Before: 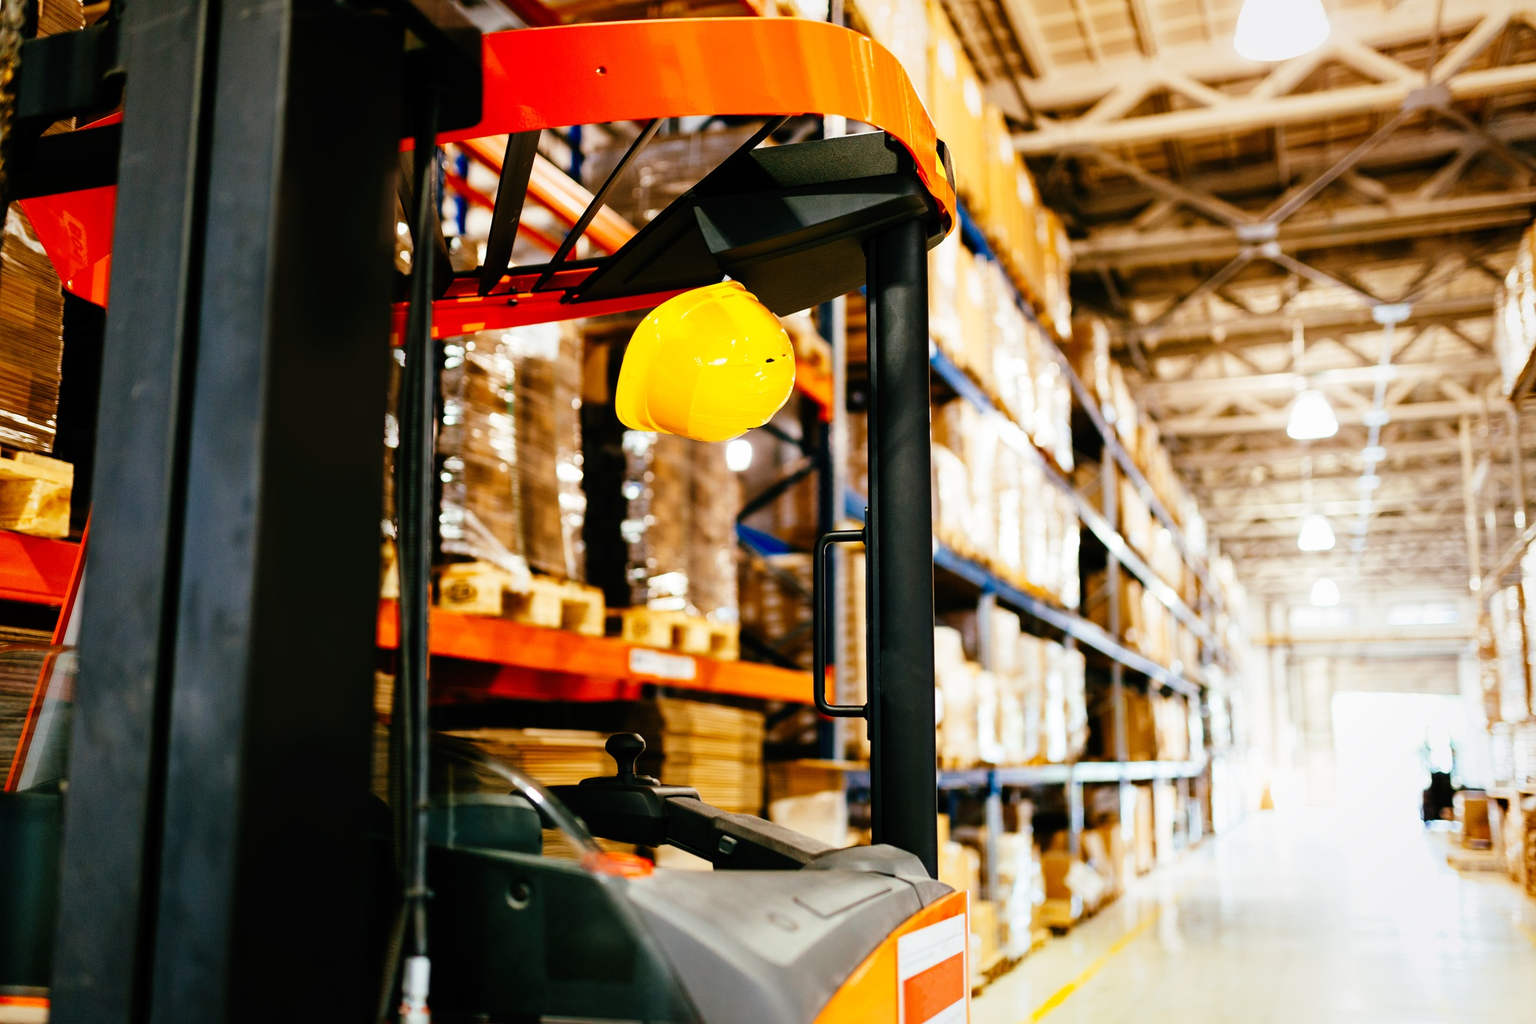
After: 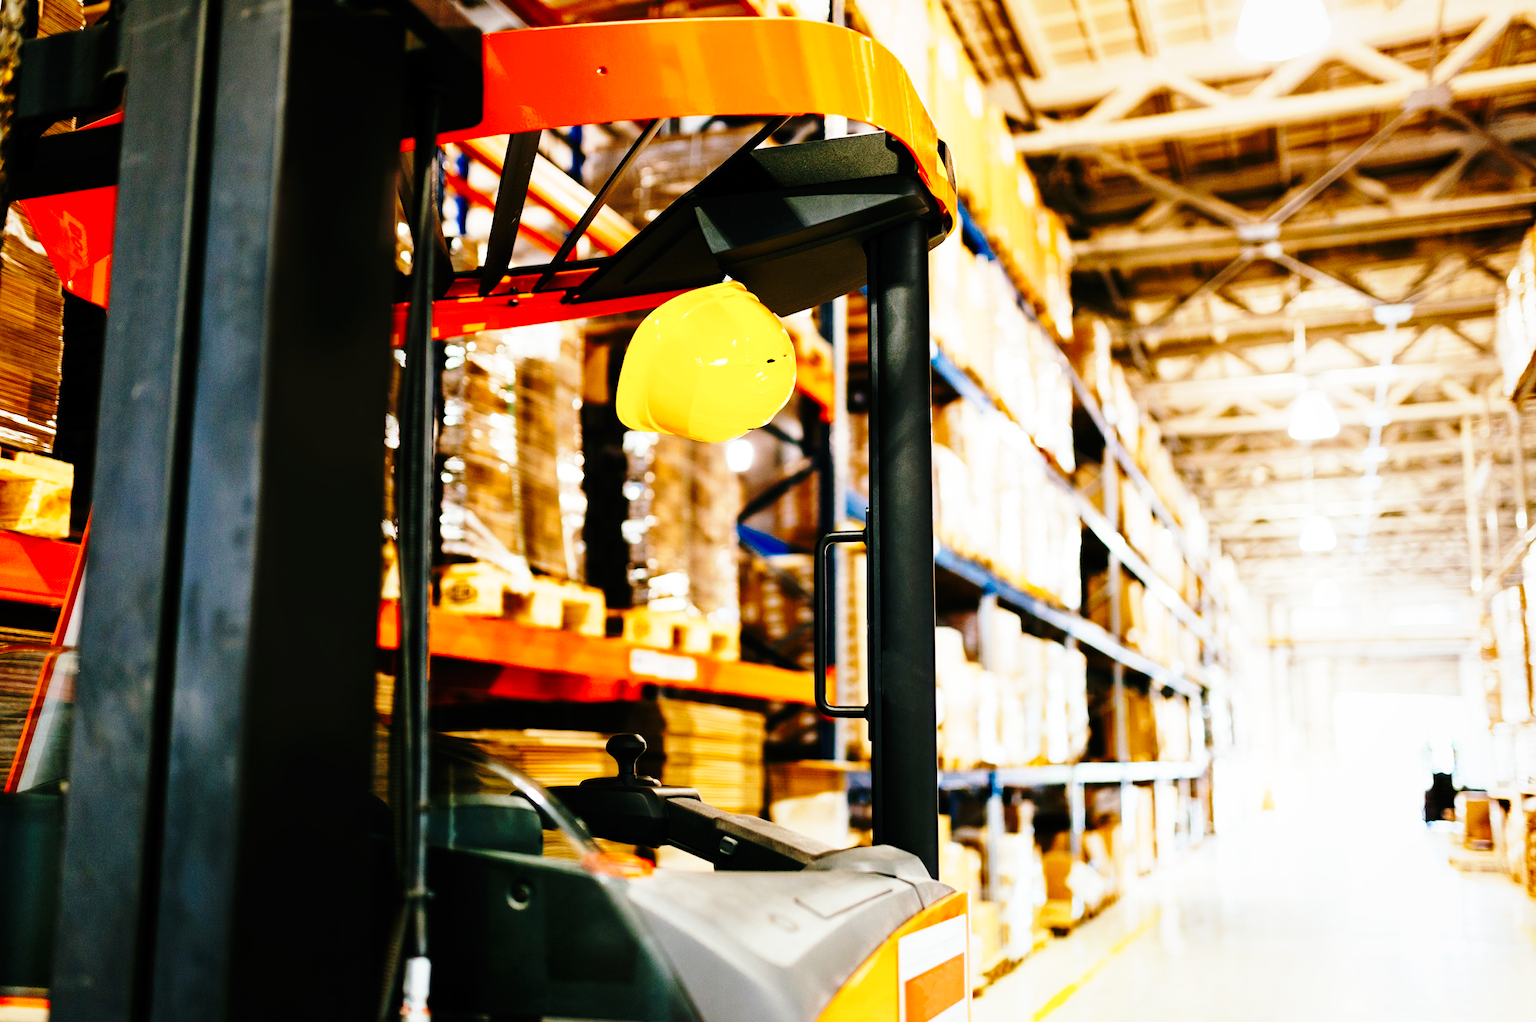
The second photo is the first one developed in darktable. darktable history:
white balance: emerald 1
base curve: curves: ch0 [(0, 0) (0.028, 0.03) (0.121, 0.232) (0.46, 0.748) (0.859, 0.968) (1, 1)], preserve colors none
levels: mode automatic, gray 50.8%
crop: top 0.05%, bottom 0.098%
